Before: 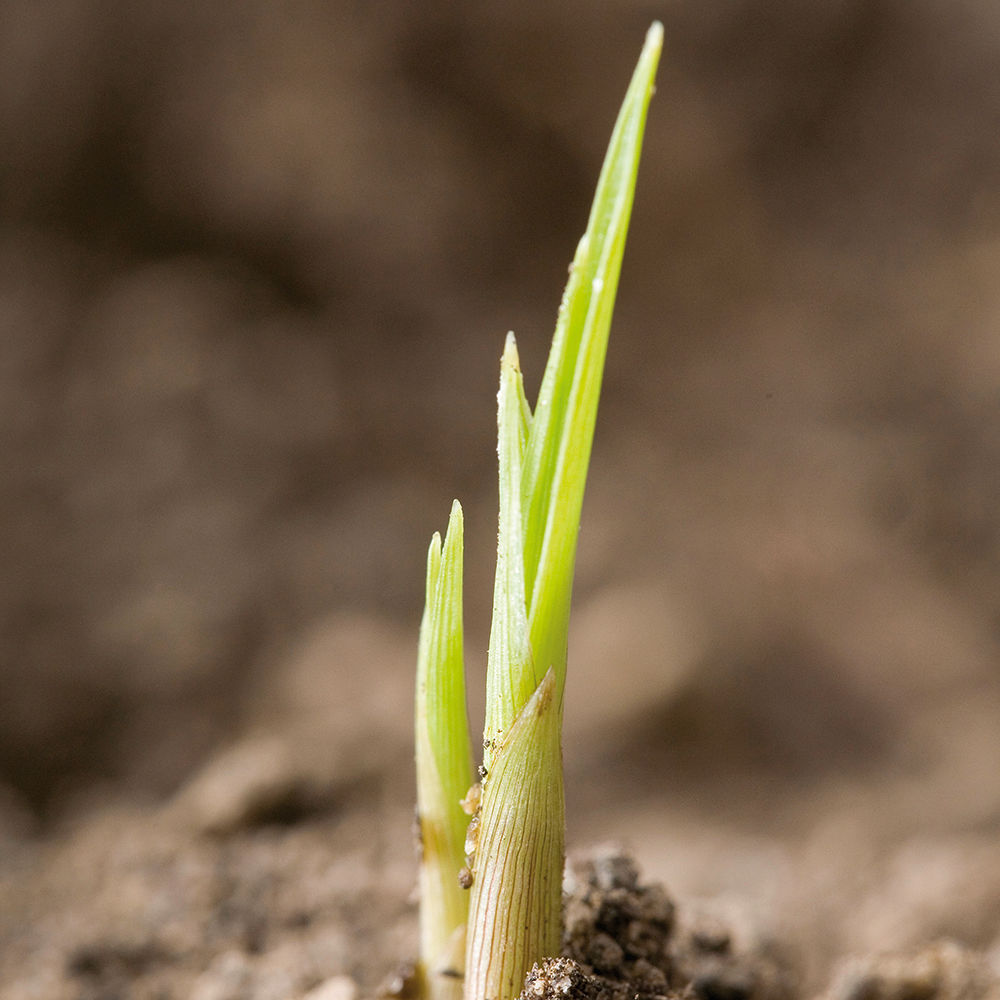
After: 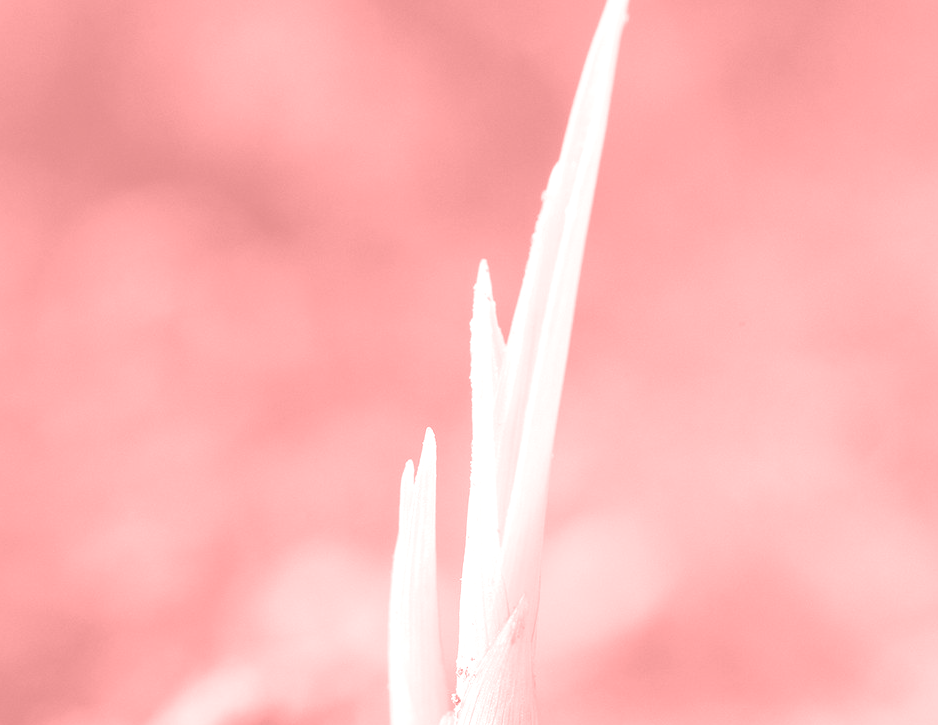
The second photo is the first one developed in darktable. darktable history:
levels: levels [0.036, 0.364, 0.827]
crop: left 2.737%, top 7.287%, right 3.421%, bottom 20.179%
colorize: saturation 51%, source mix 50.67%, lightness 50.67%
exposure: black level correction -0.023, exposure 1.397 EV, compensate highlight preservation false
